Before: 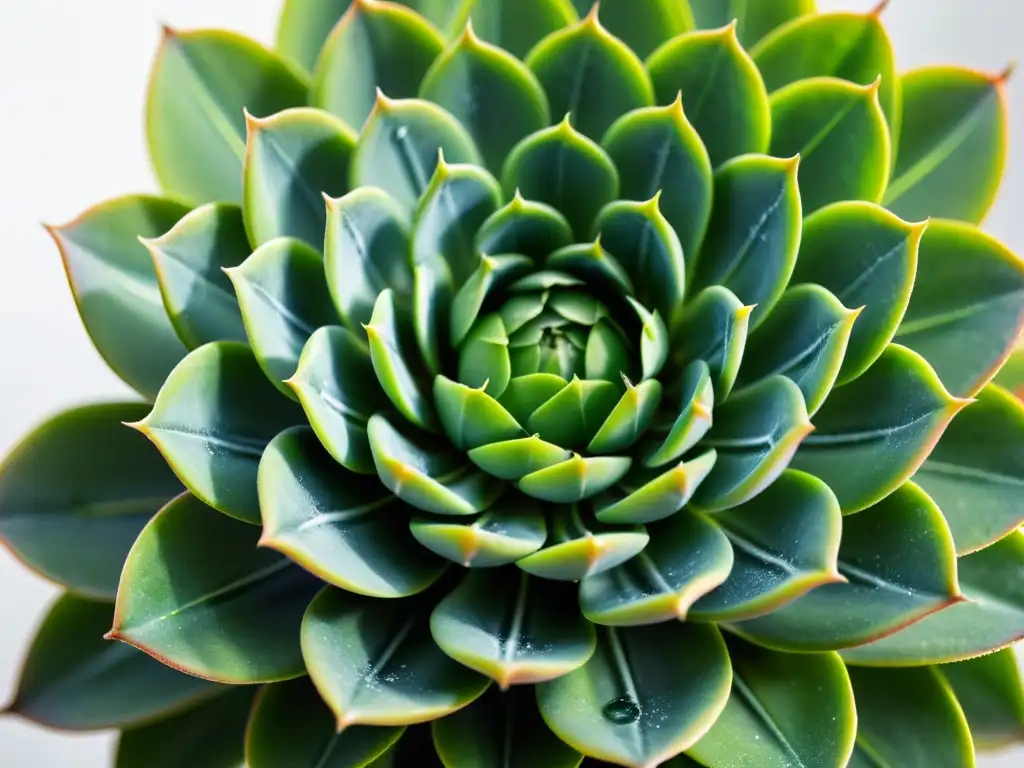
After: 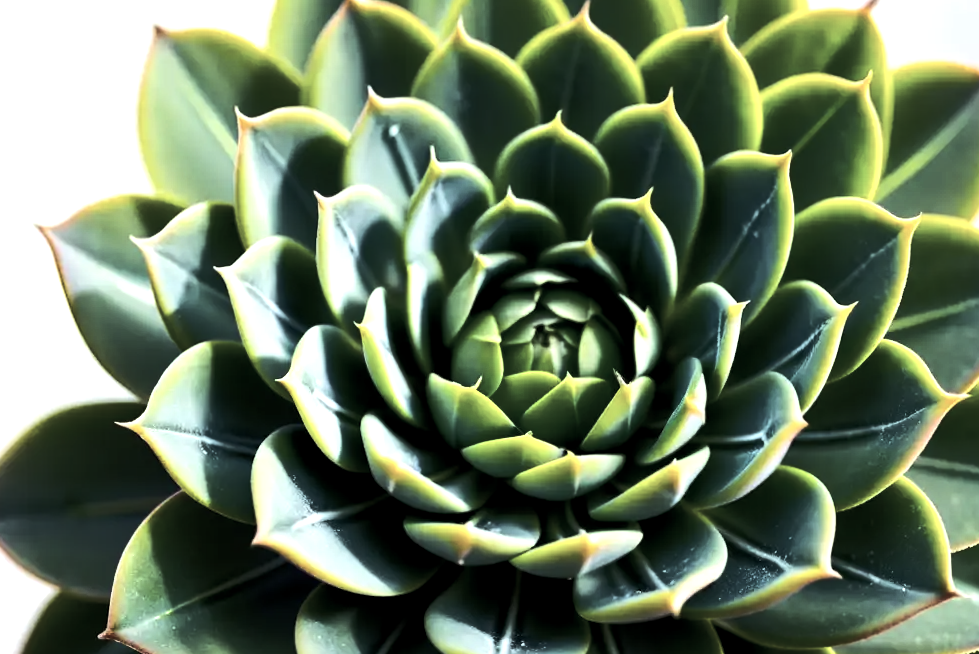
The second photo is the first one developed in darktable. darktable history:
crop and rotate: angle 0.293°, left 0.443%, right 3.25%, bottom 14.232%
color balance rgb: global offset › luminance -0.466%, linear chroma grading › shadows 9.813%, linear chroma grading › highlights 9.328%, linear chroma grading › global chroma 14.356%, linear chroma grading › mid-tones 14.875%, perceptual saturation grading › global saturation 0.118%, perceptual brilliance grading › highlights 1.517%, perceptual brilliance grading › mid-tones -49.31%, perceptual brilliance grading › shadows -50.252%, global vibrance 25.277%
color correction: highlights b* -0.007, saturation 0.544
exposure: black level correction 0.001, exposure 0.499 EV, compensate exposure bias true, compensate highlight preservation false
